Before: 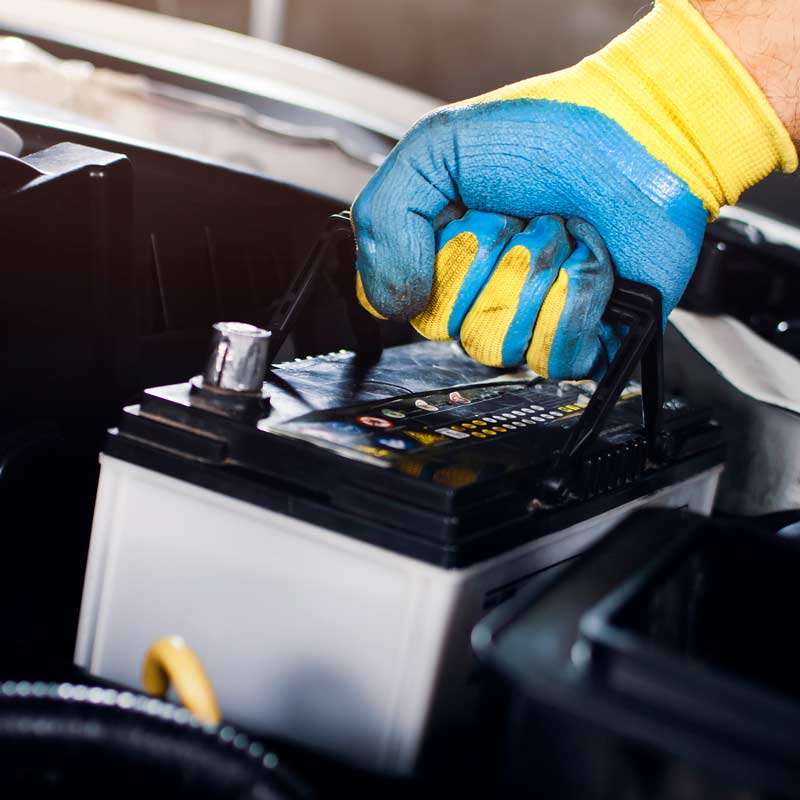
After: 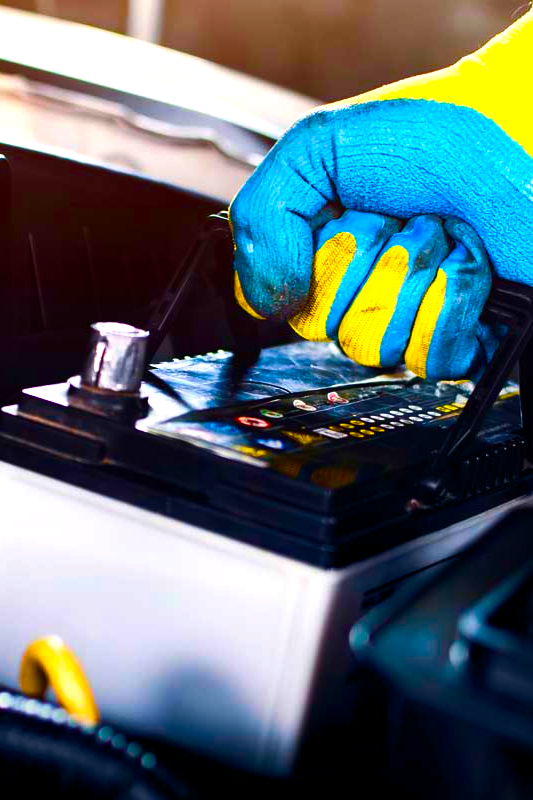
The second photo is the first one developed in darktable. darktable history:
exposure: compensate highlight preservation false
crop and rotate: left 15.264%, right 18.006%
color balance rgb: perceptual saturation grading › global saturation 40.164%, perceptual saturation grading › highlights -25.33%, perceptual saturation grading › mid-tones 35.491%, perceptual saturation grading › shadows 36.22%, perceptual brilliance grading › global brilliance 14.733%, perceptual brilliance grading › shadows -35.574%, global vibrance 43.03%
contrast brightness saturation: contrast 0.093, saturation 0.271
